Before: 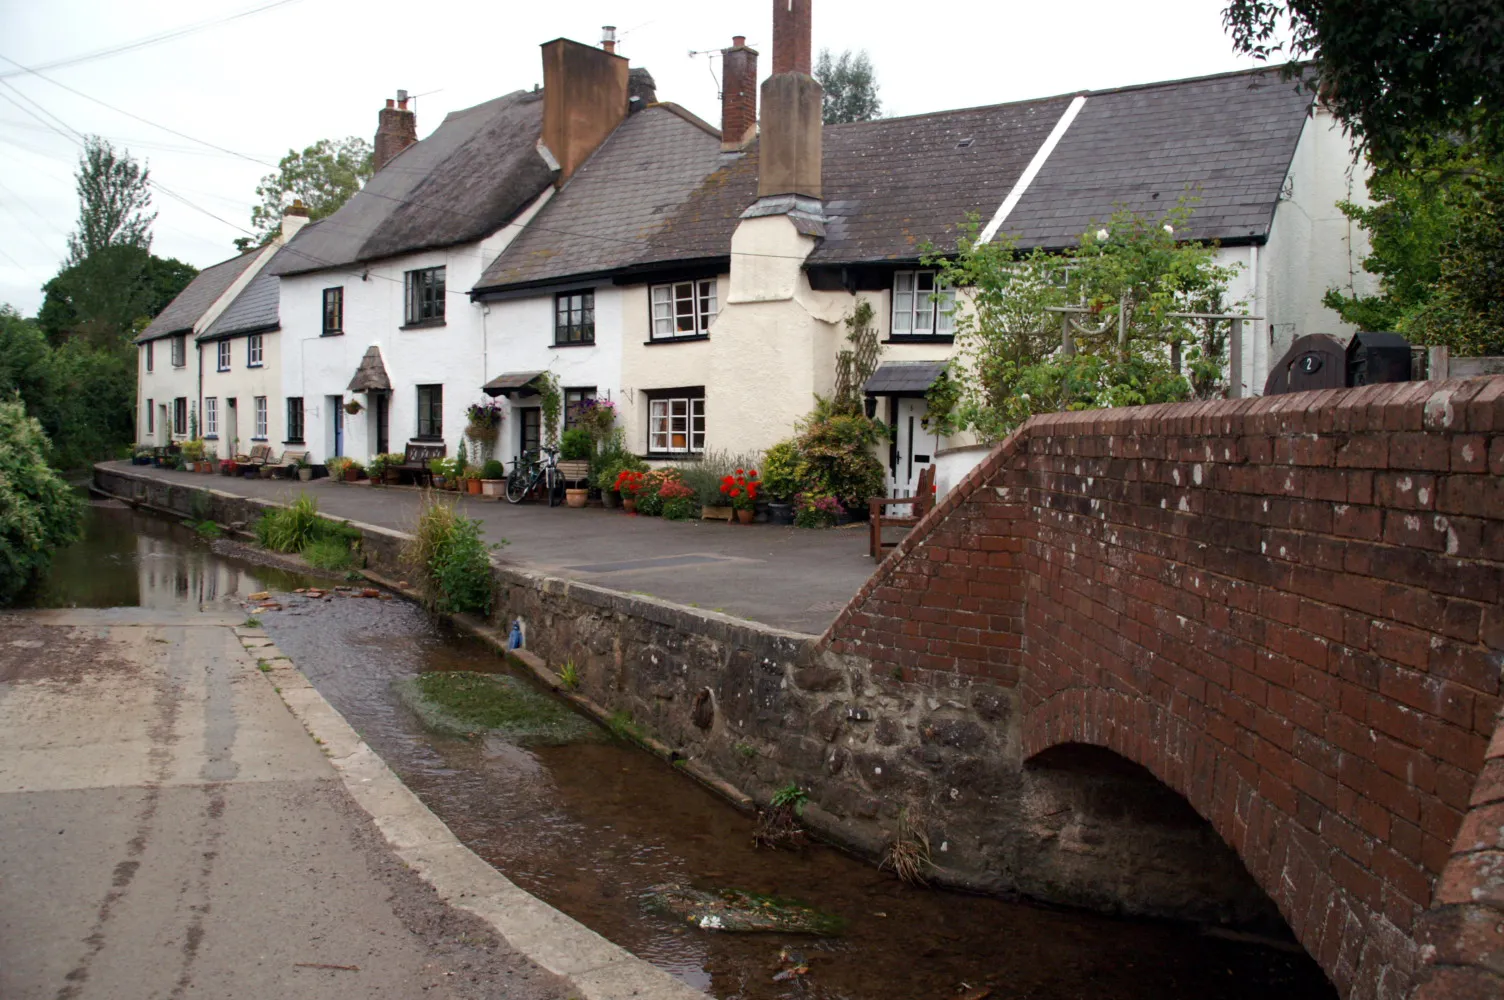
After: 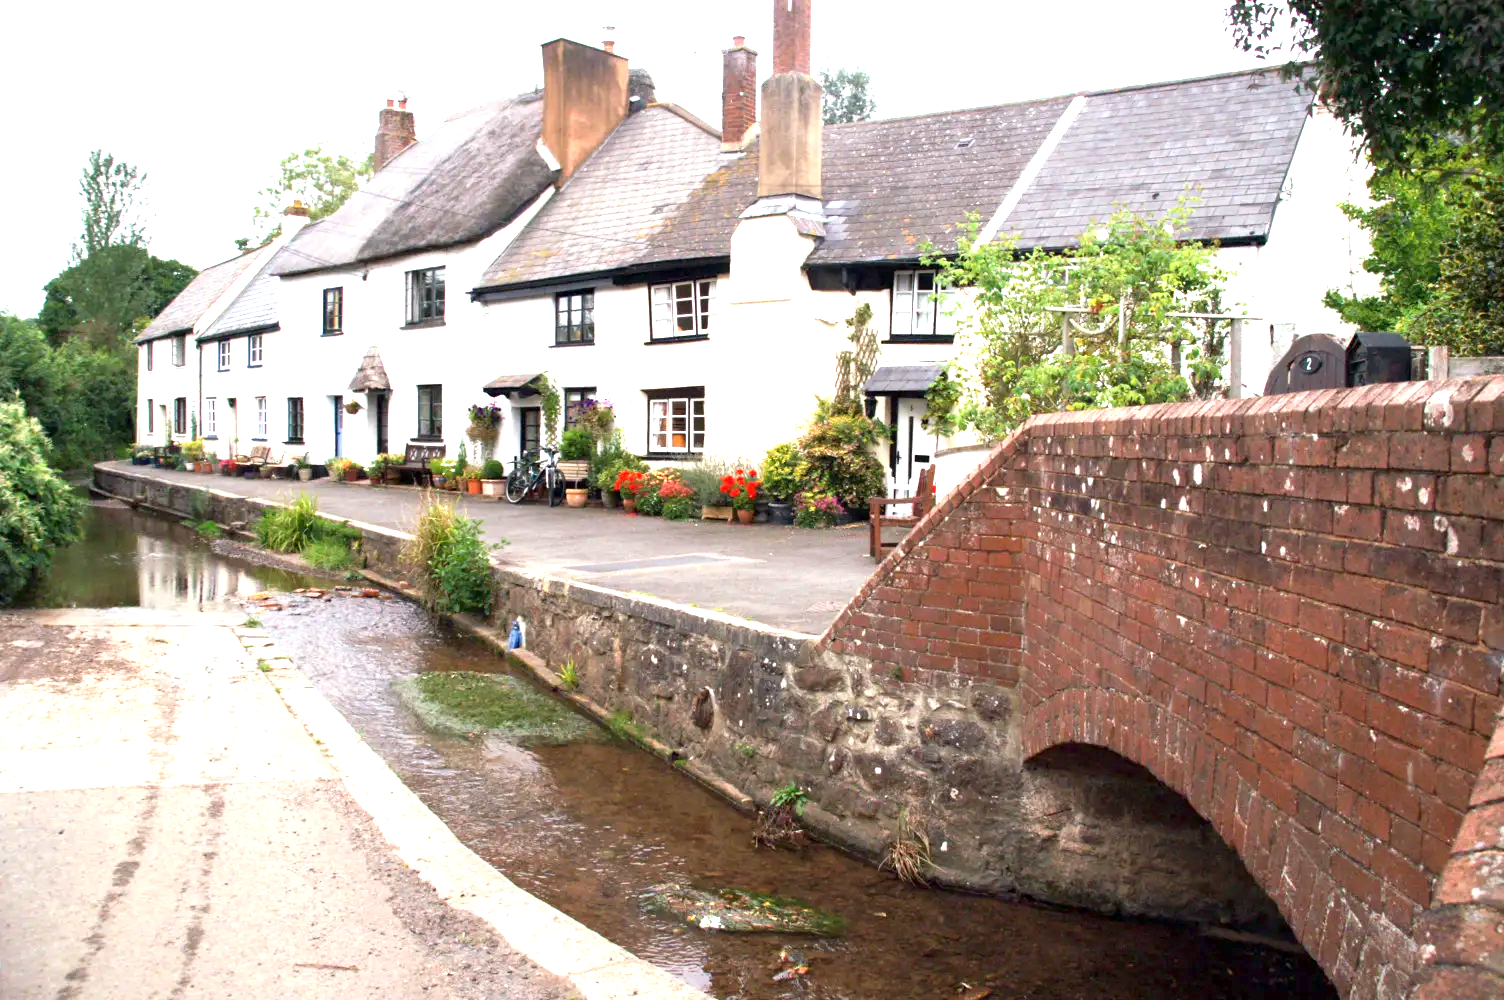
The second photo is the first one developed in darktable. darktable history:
exposure: exposure 1.998 EV, compensate highlight preservation false
